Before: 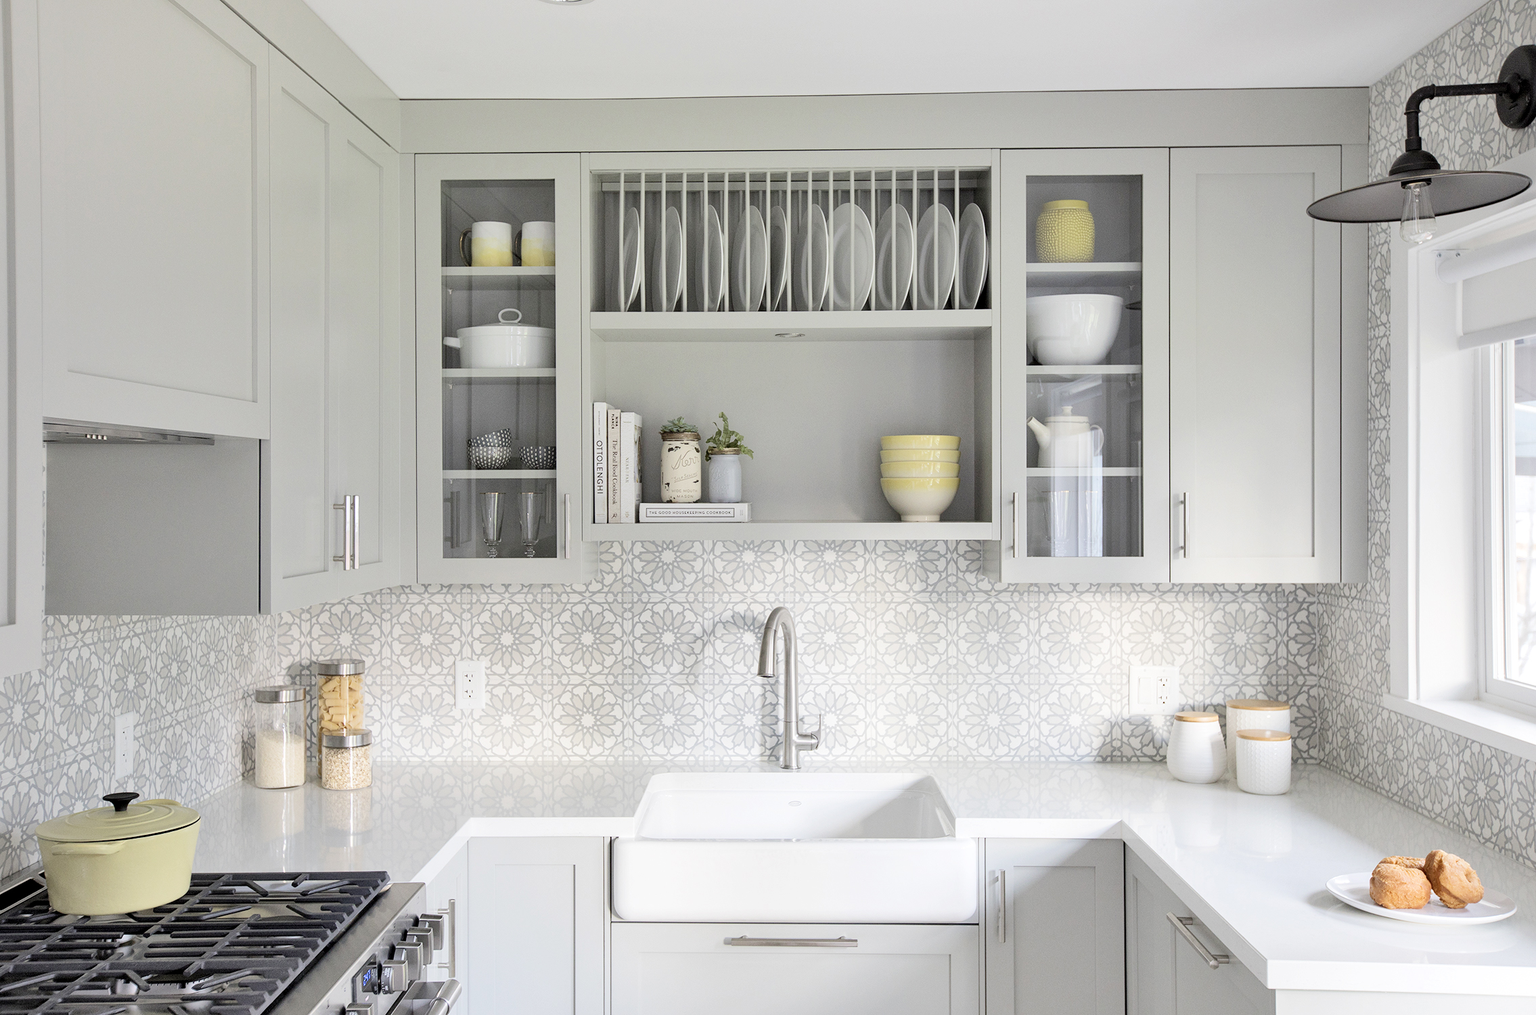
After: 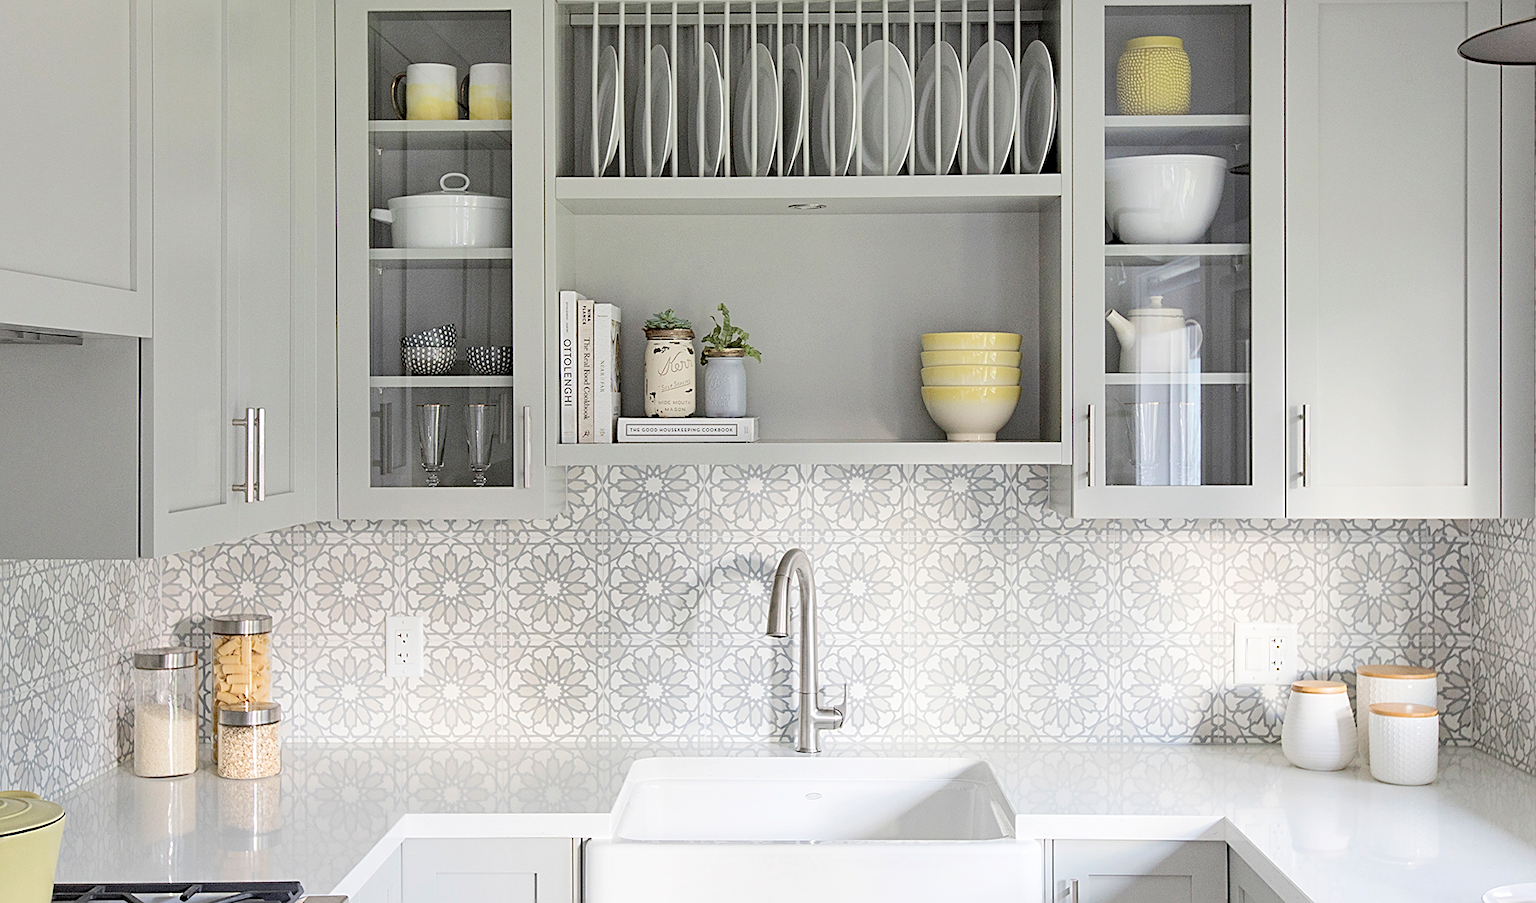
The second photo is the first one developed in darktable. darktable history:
sharpen: on, module defaults
crop: left 9.712%, top 16.928%, right 10.845%, bottom 12.332%
contrast equalizer: y [[0.5, 0.5, 0.472, 0.5, 0.5, 0.5], [0.5 ×6], [0.5 ×6], [0 ×6], [0 ×6]]
haze removal: compatibility mode true, adaptive false
